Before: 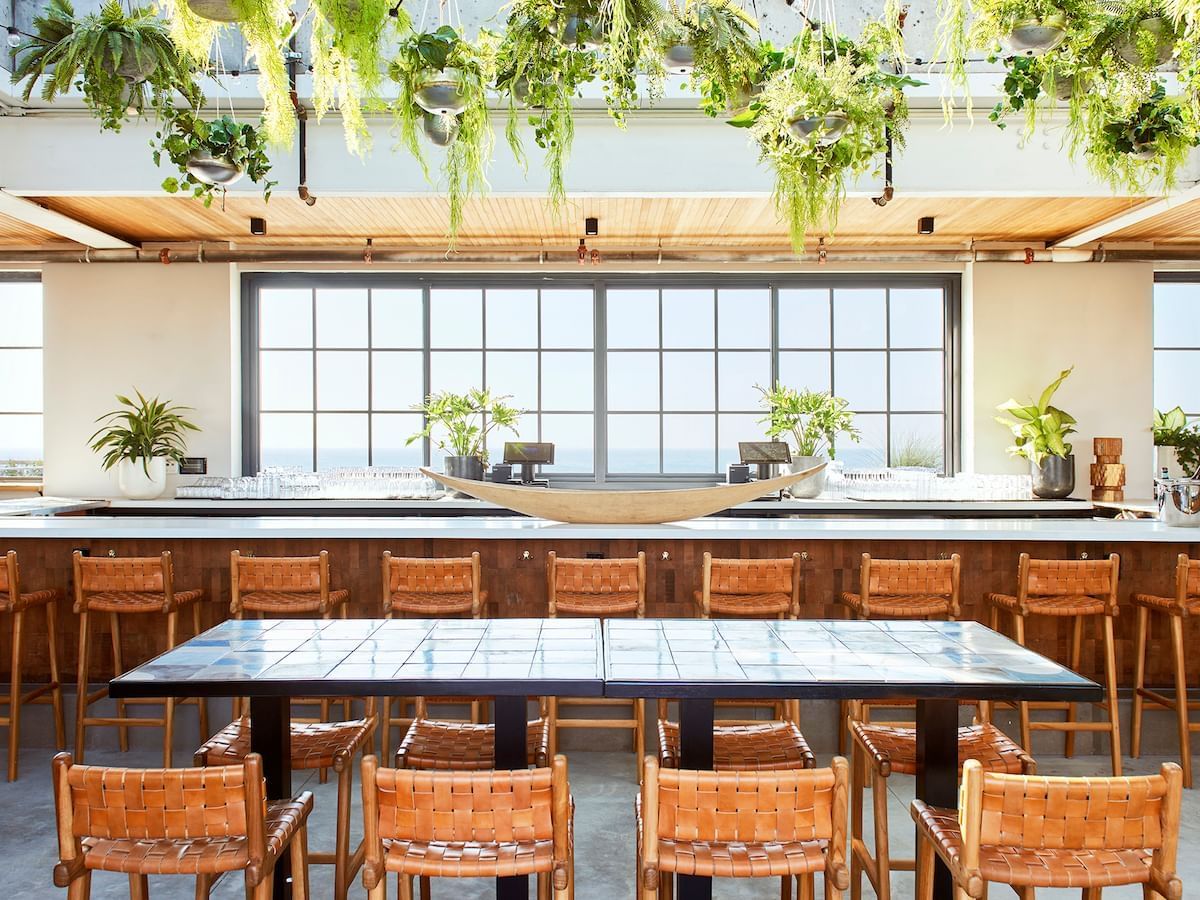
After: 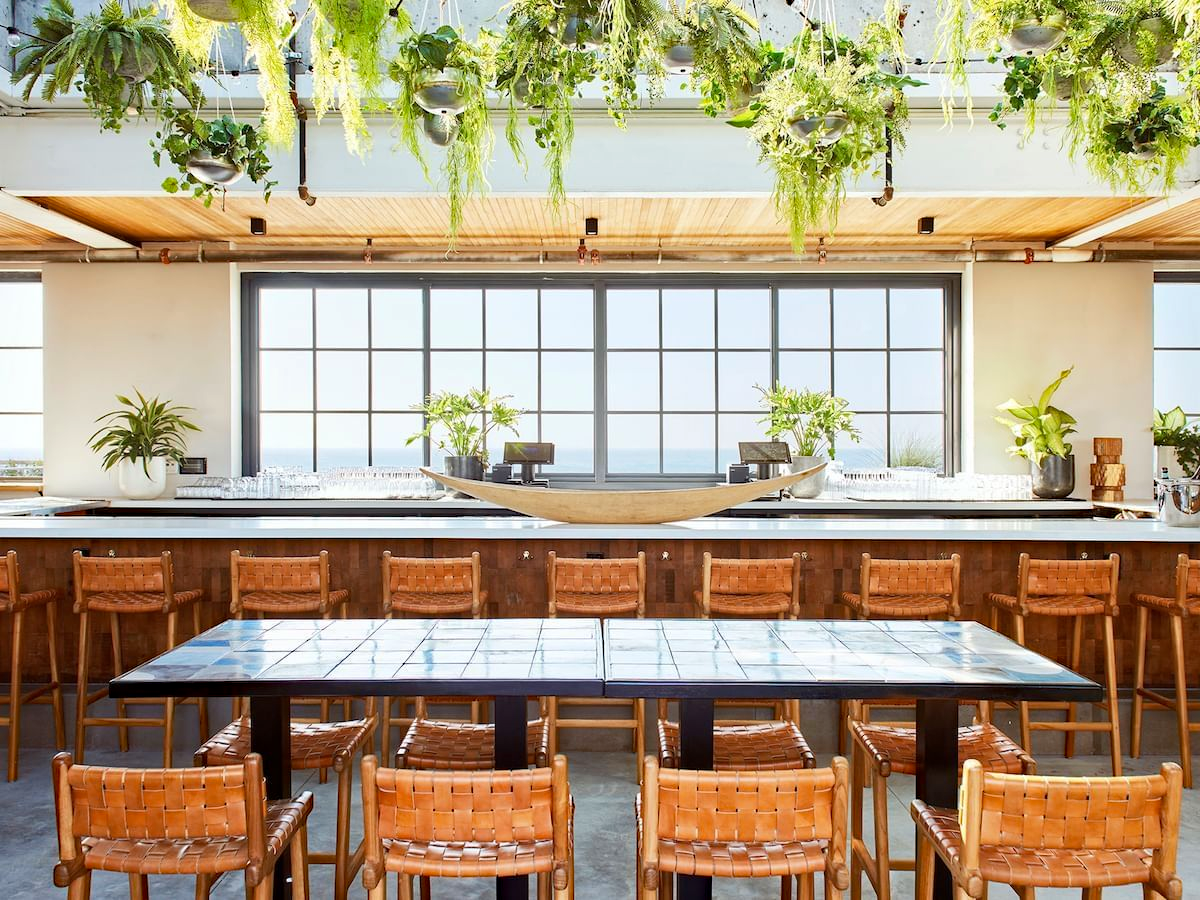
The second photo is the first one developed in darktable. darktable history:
haze removal: strength 0.276, distance 0.255
